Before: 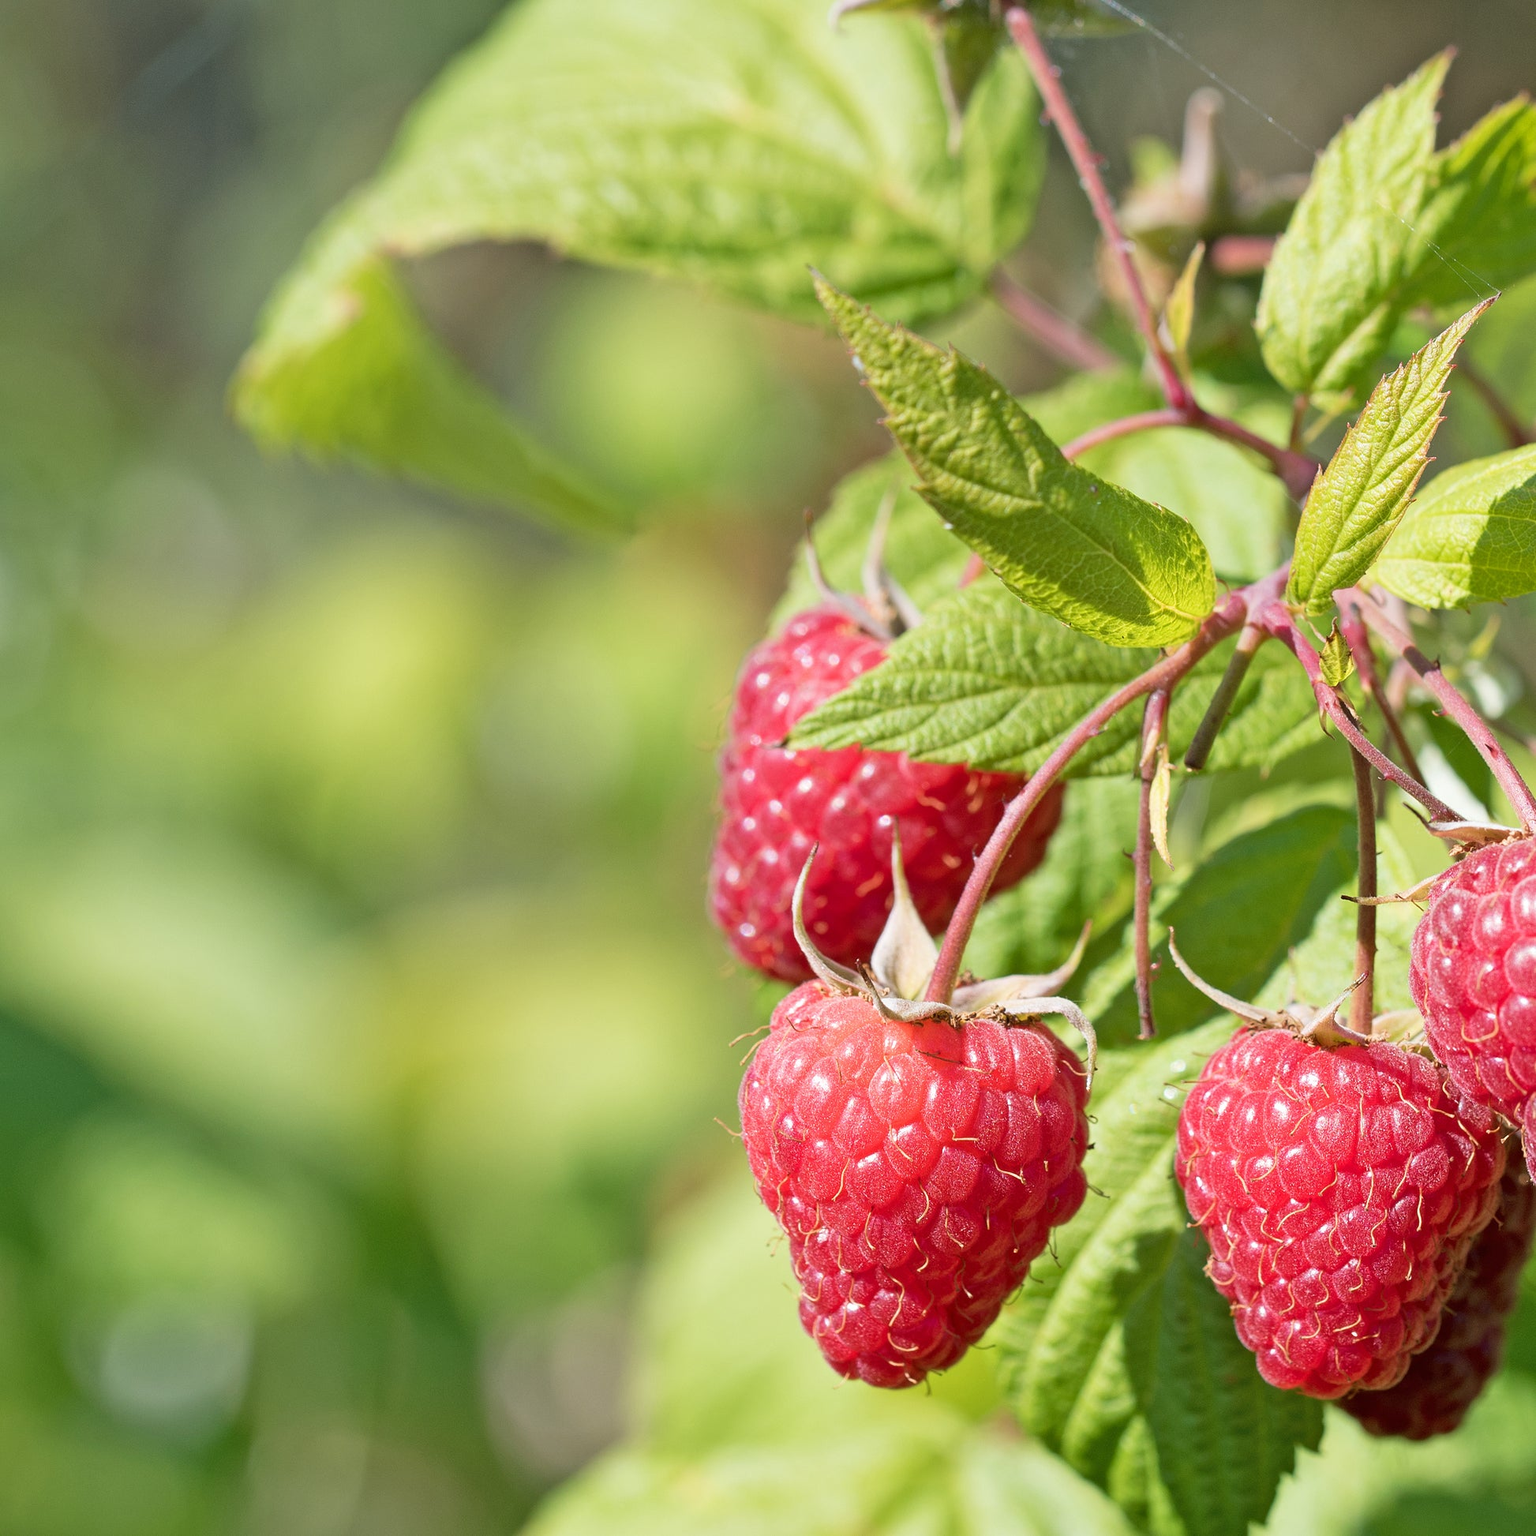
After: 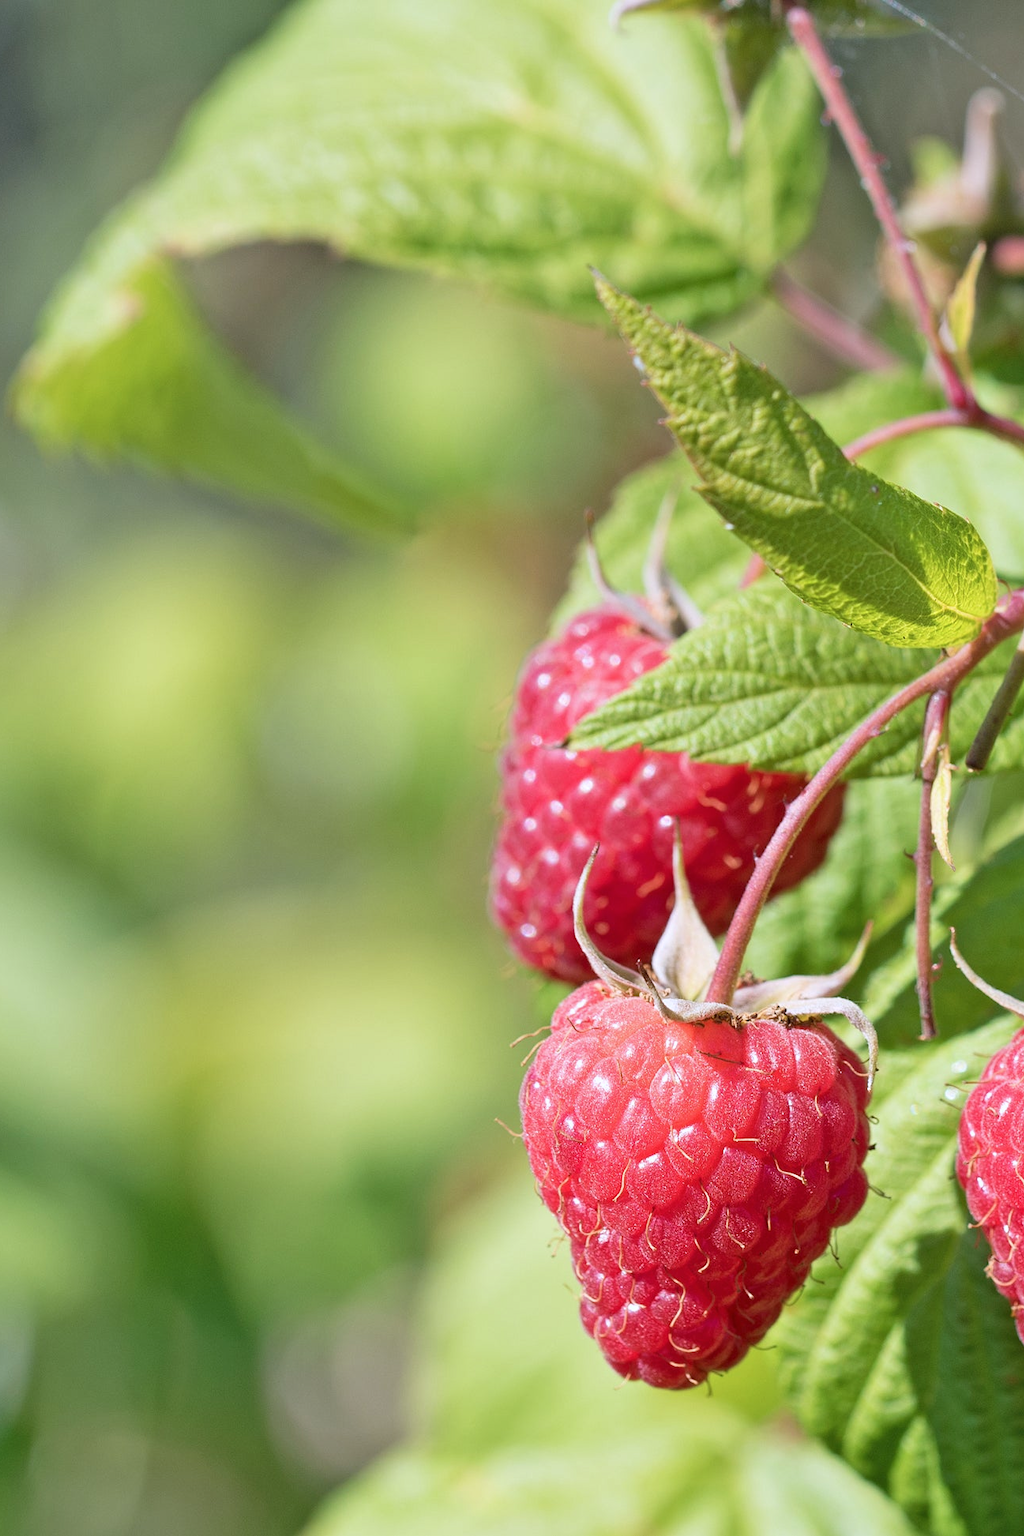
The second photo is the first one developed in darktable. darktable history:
color calibration: illuminant as shot in camera, x 0.358, y 0.373, temperature 4628.91 K
crop and rotate: left 14.292%, right 19.041%
